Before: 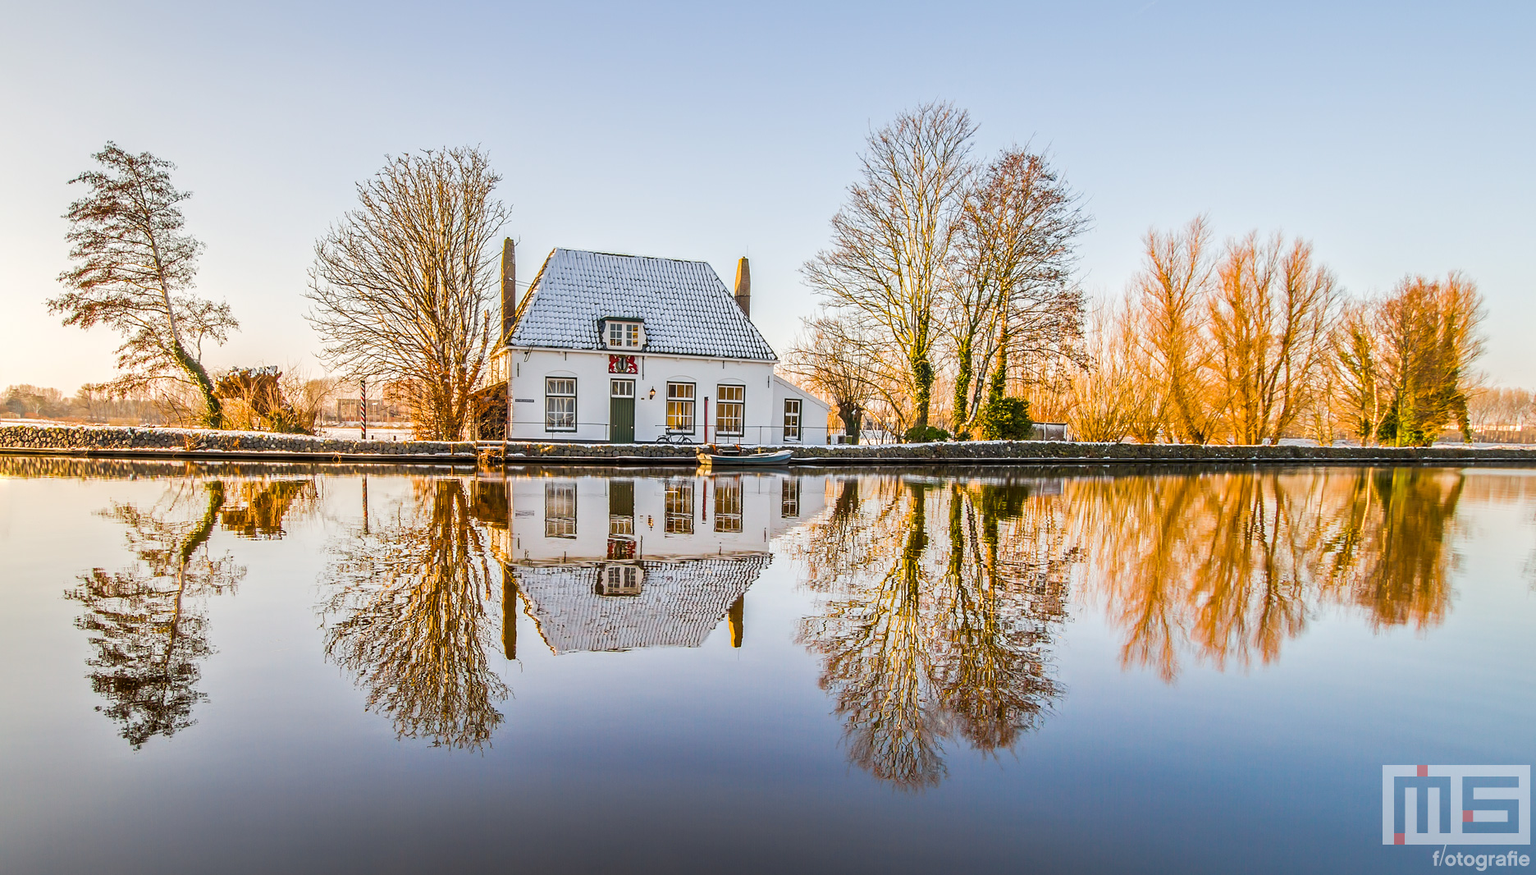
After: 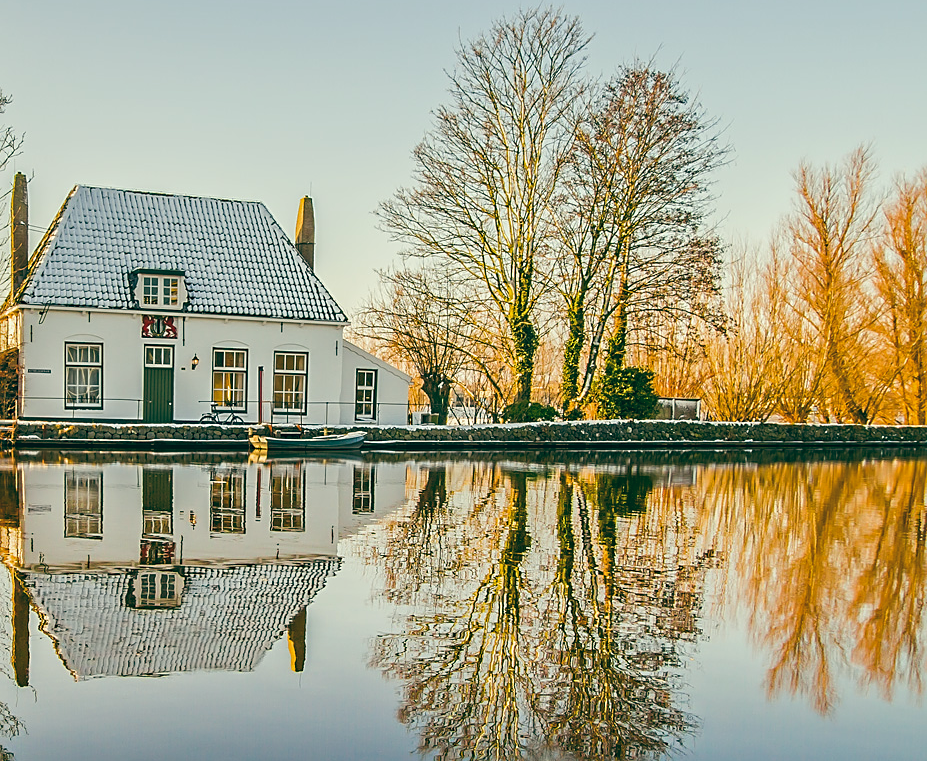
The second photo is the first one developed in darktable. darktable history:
crop: left 32.075%, top 10.976%, right 18.355%, bottom 17.596%
color balance: lift [1.005, 0.99, 1.007, 1.01], gamma [1, 1.034, 1.032, 0.966], gain [0.873, 1.055, 1.067, 0.933]
sharpen: amount 0.478
